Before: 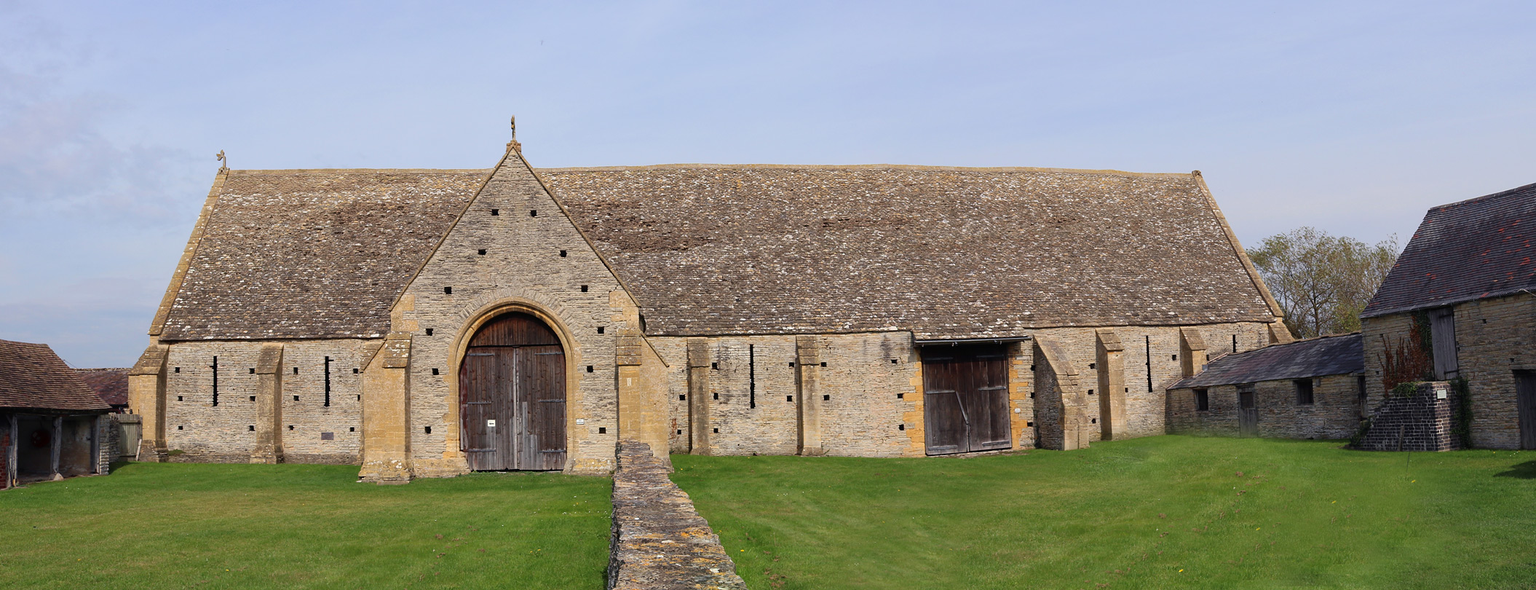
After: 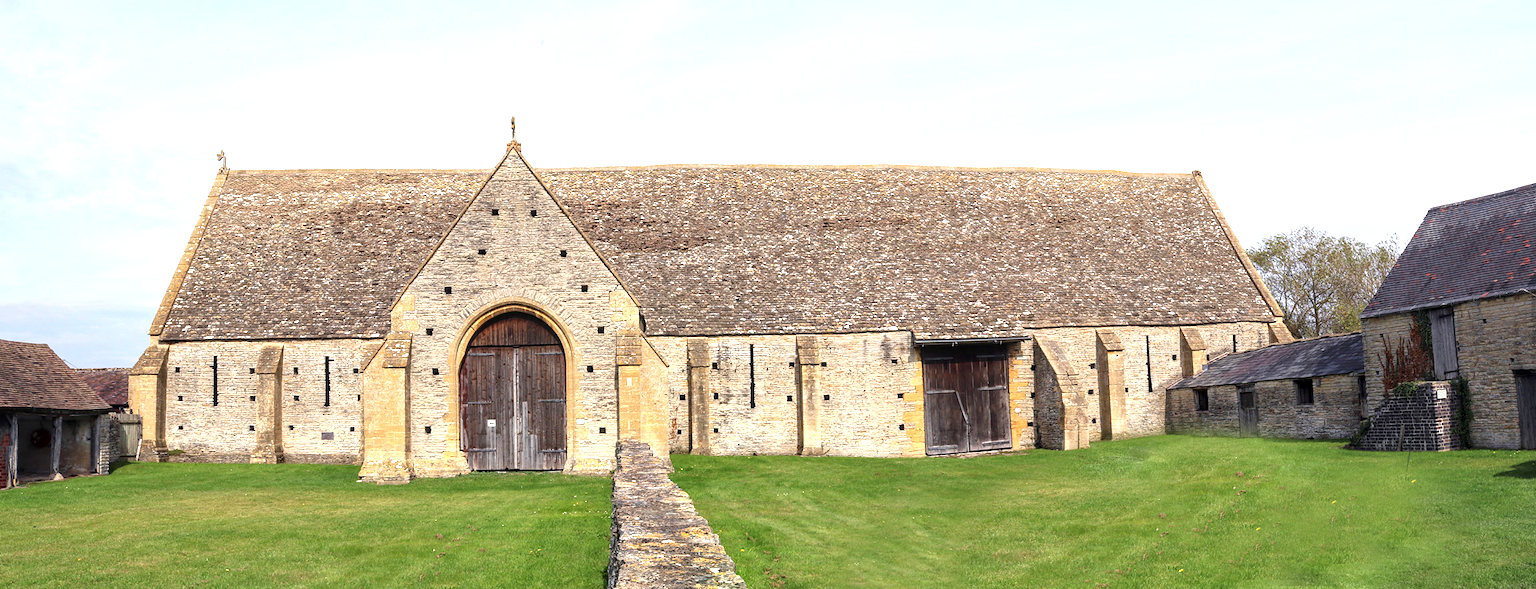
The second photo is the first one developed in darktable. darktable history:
exposure: exposure 0.998 EV, compensate highlight preservation false
local contrast: detail 130%
